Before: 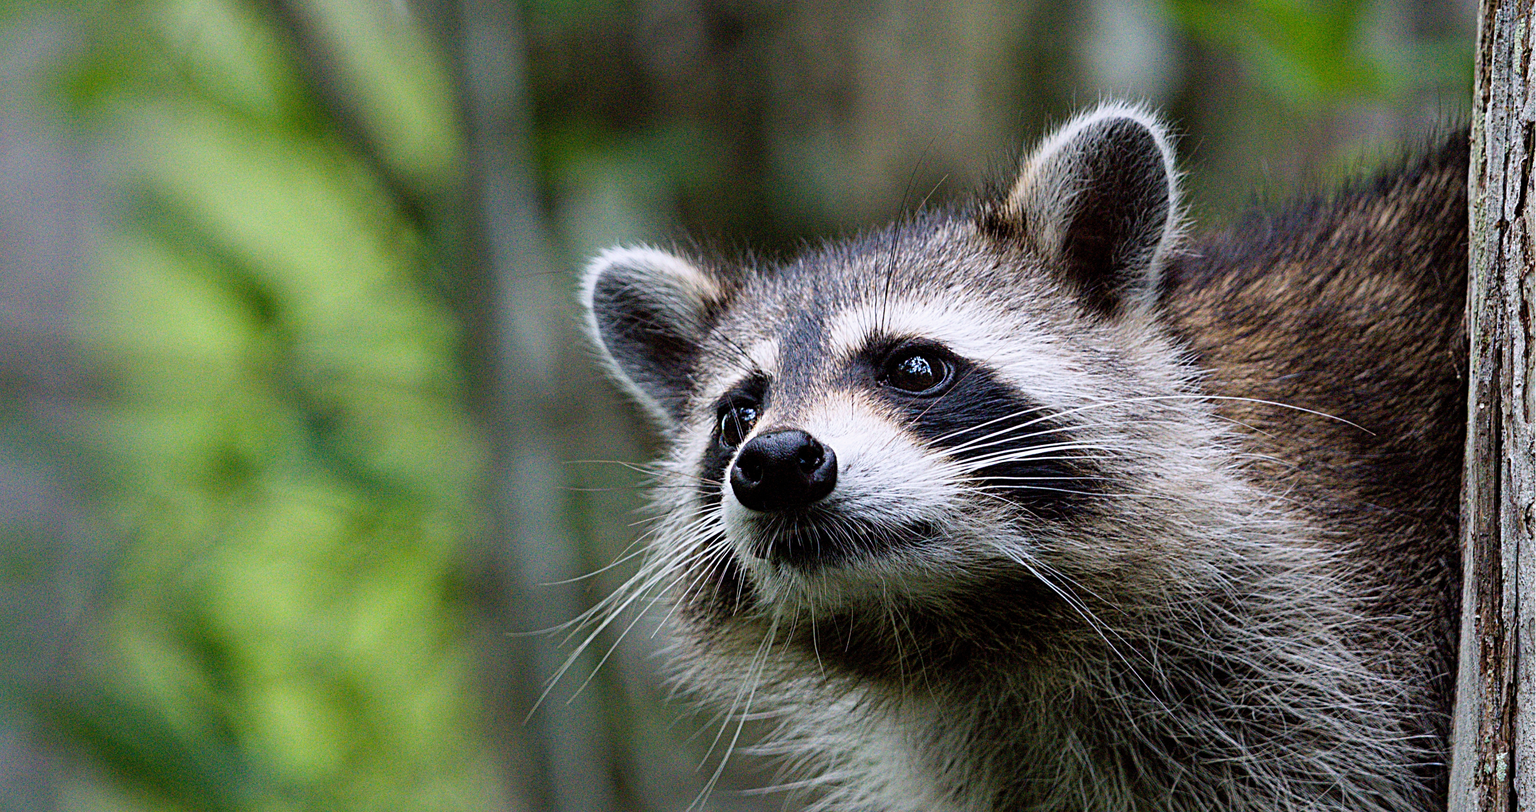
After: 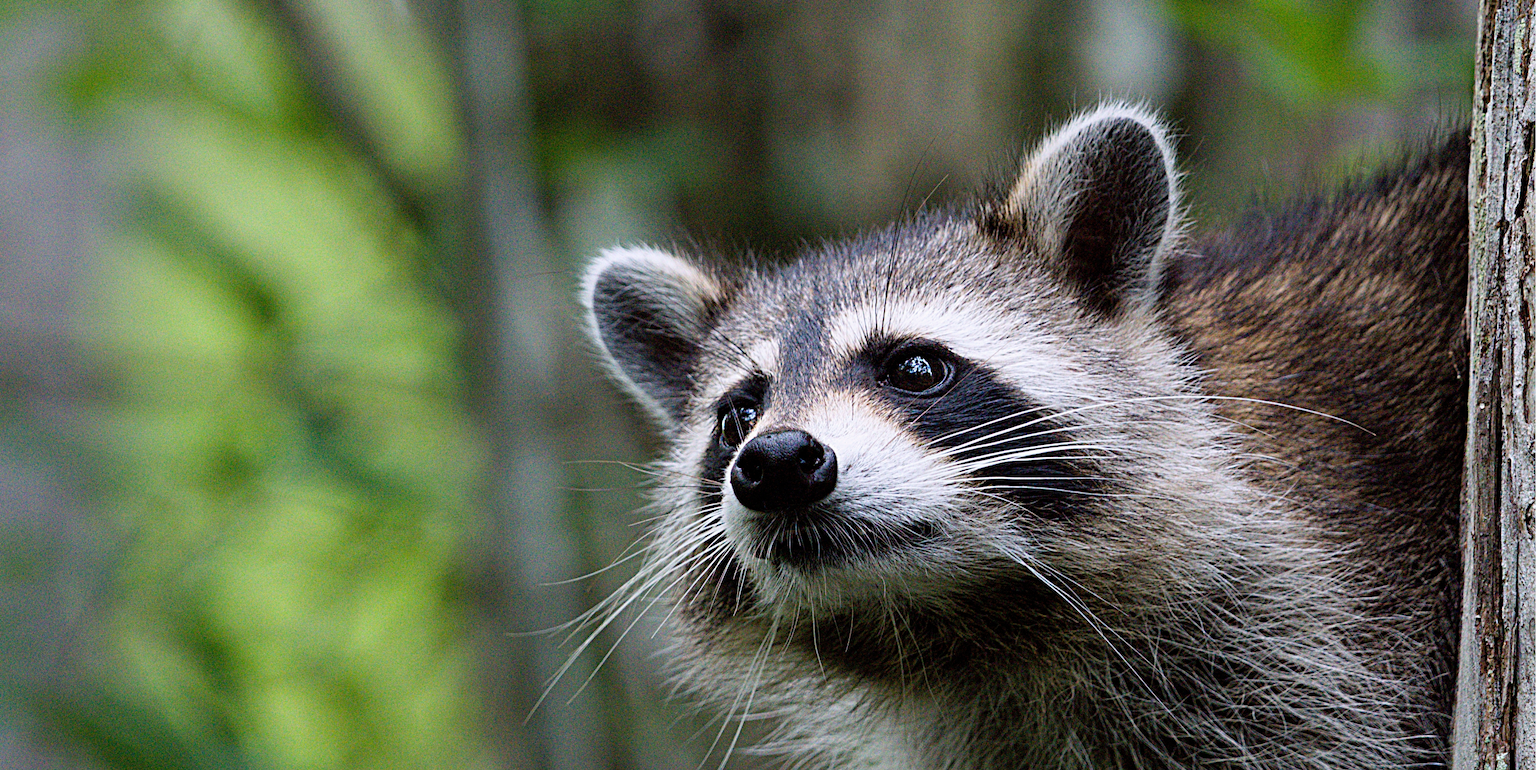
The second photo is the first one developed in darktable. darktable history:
crop and rotate: top 0.002%, bottom 5.075%
